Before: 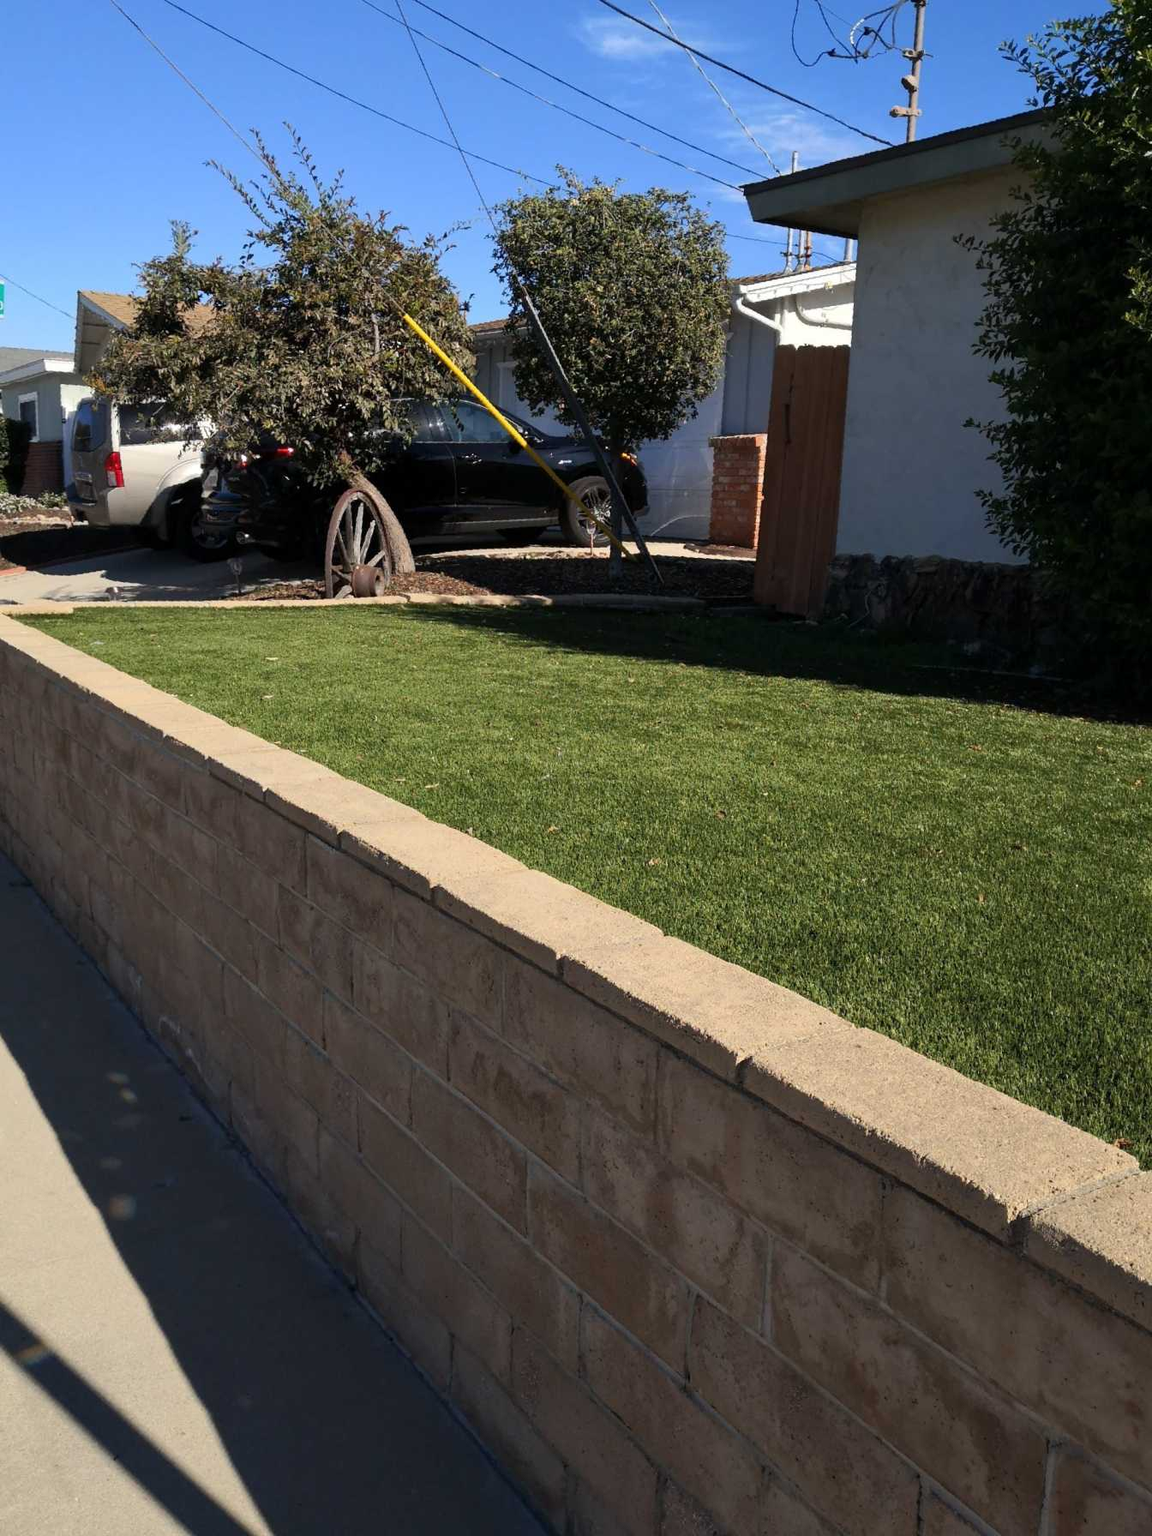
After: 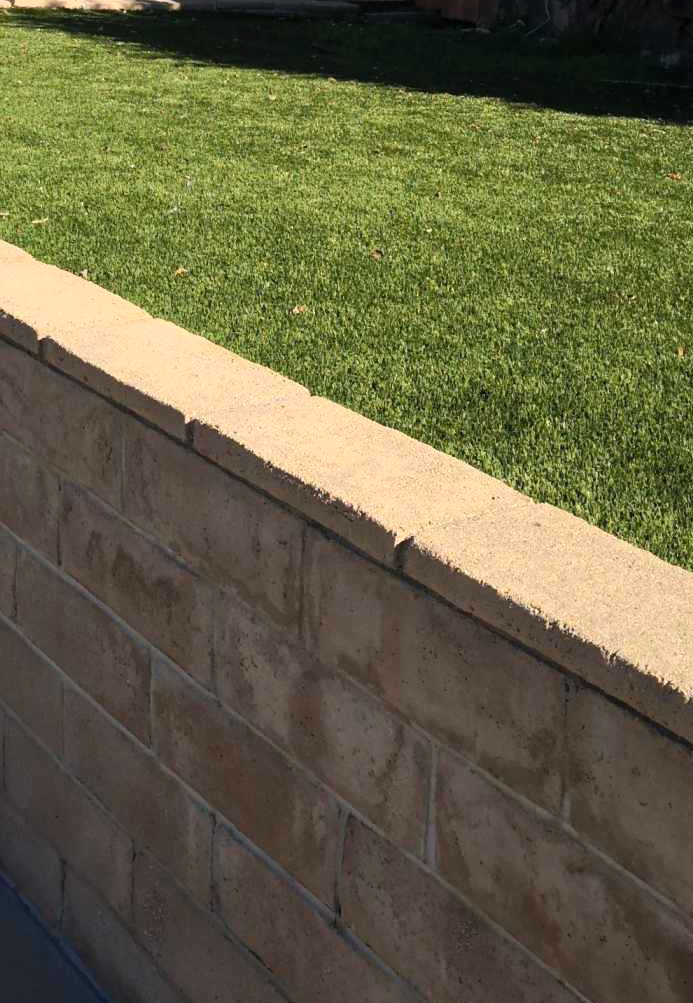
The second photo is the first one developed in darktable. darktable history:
crop: left 34.582%, top 38.884%, right 13.8%, bottom 5.113%
contrast brightness saturation: contrast 0.2, brightness 0.169, saturation 0.225
